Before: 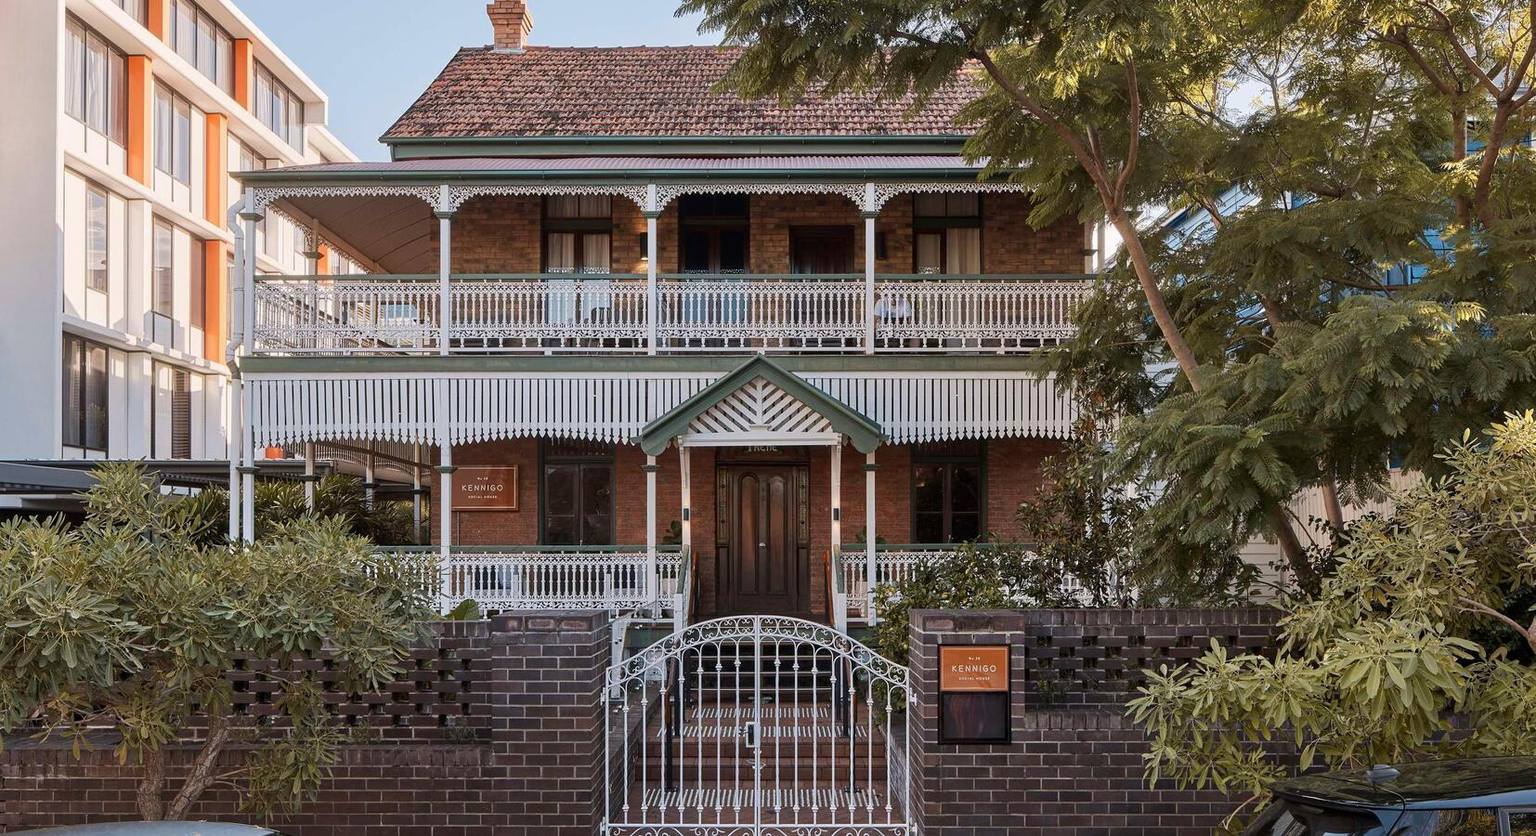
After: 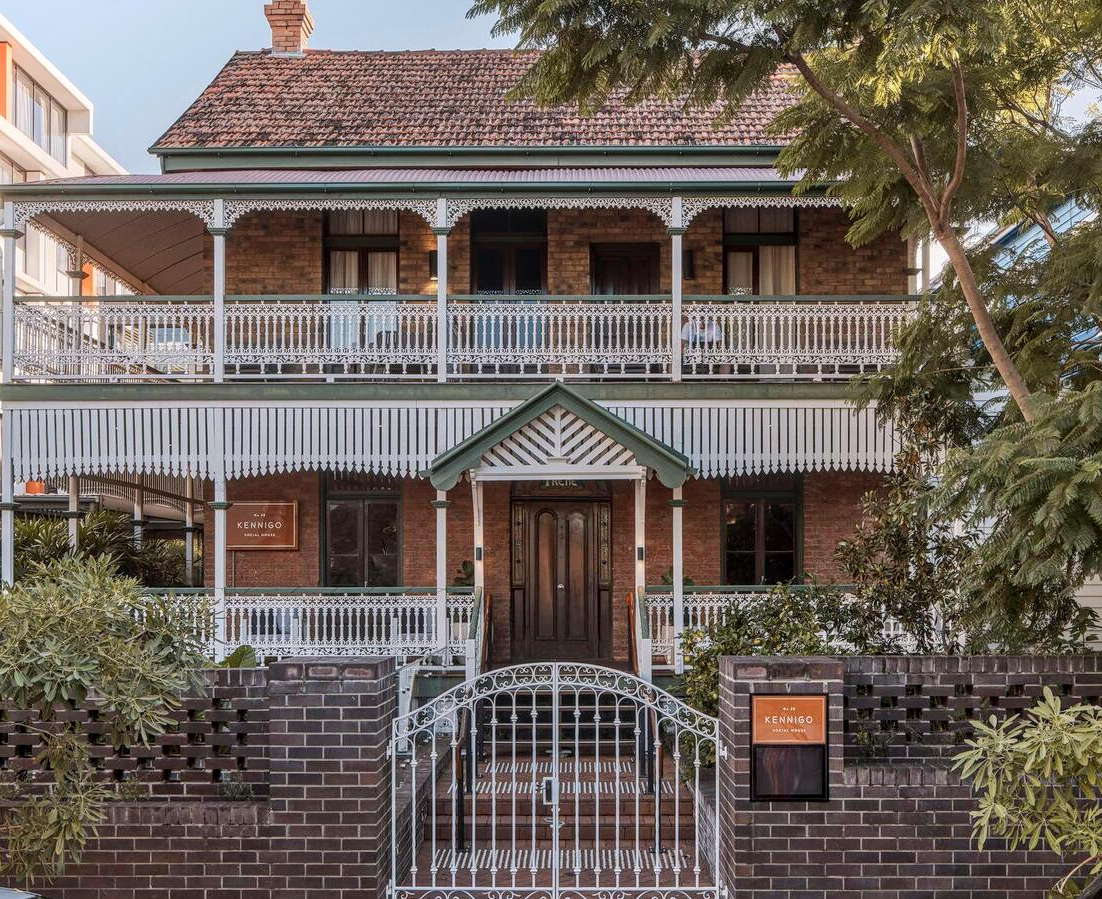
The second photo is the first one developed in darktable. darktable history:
crop and rotate: left 15.754%, right 17.579%
local contrast: highlights 0%, shadows 0%, detail 133%
shadows and highlights: highlights 70.7, soften with gaussian
